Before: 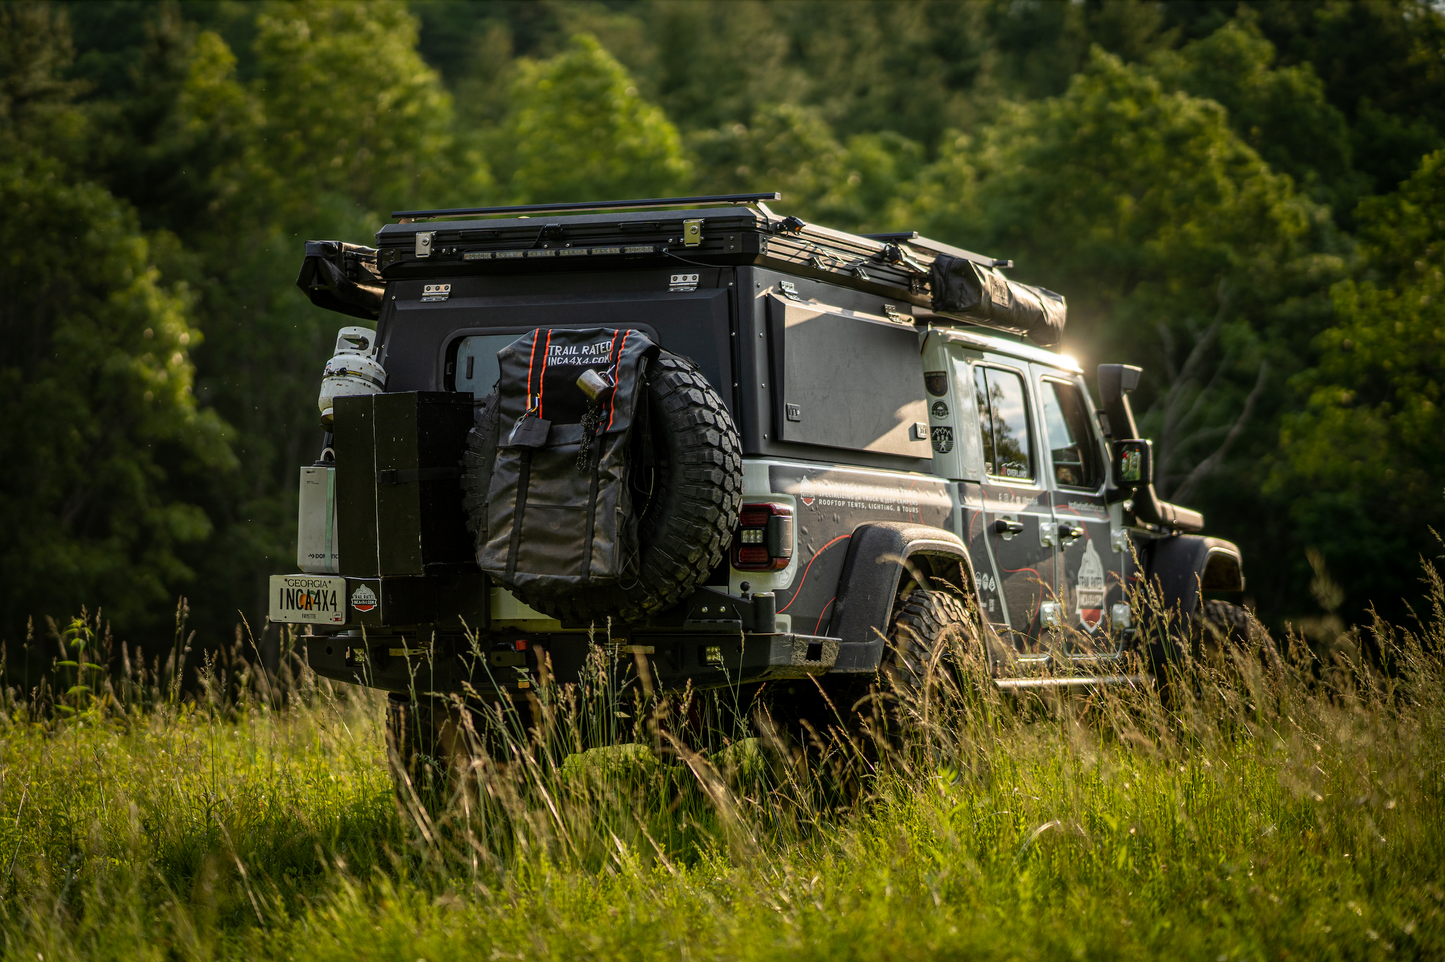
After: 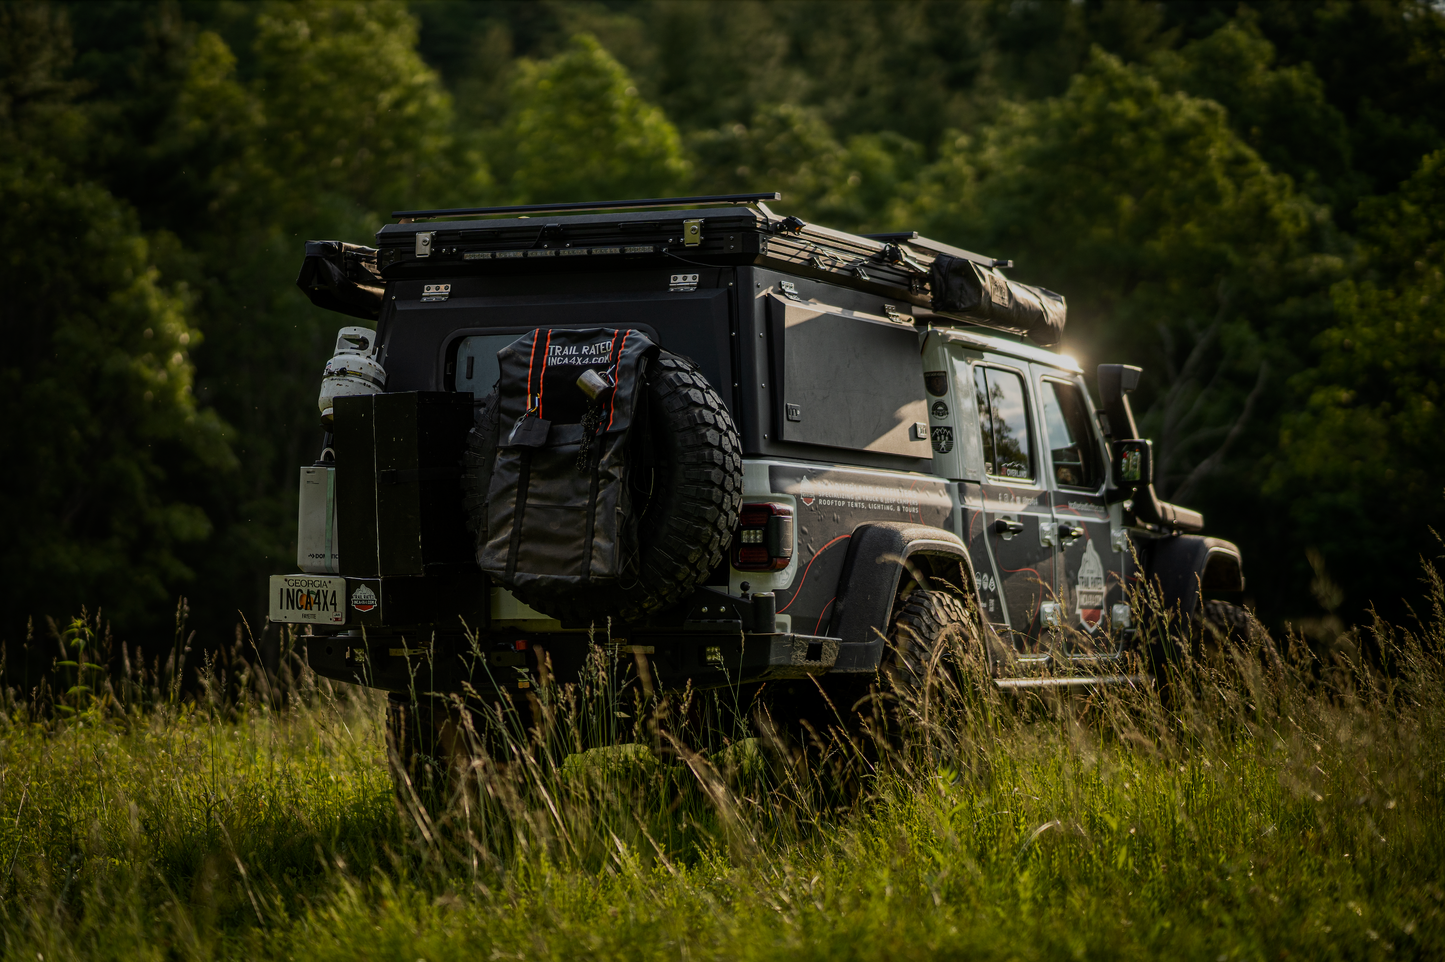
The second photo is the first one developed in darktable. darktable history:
tone equalizer: -8 EV -0.417 EV, -7 EV -0.389 EV, -6 EV -0.333 EV, -5 EV -0.222 EV, -3 EV 0.222 EV, -2 EV 0.333 EV, -1 EV 0.389 EV, +0 EV 0.417 EV, edges refinement/feathering 500, mask exposure compensation -1.25 EV, preserve details no
exposure: exposure -1 EV, compensate highlight preservation false
